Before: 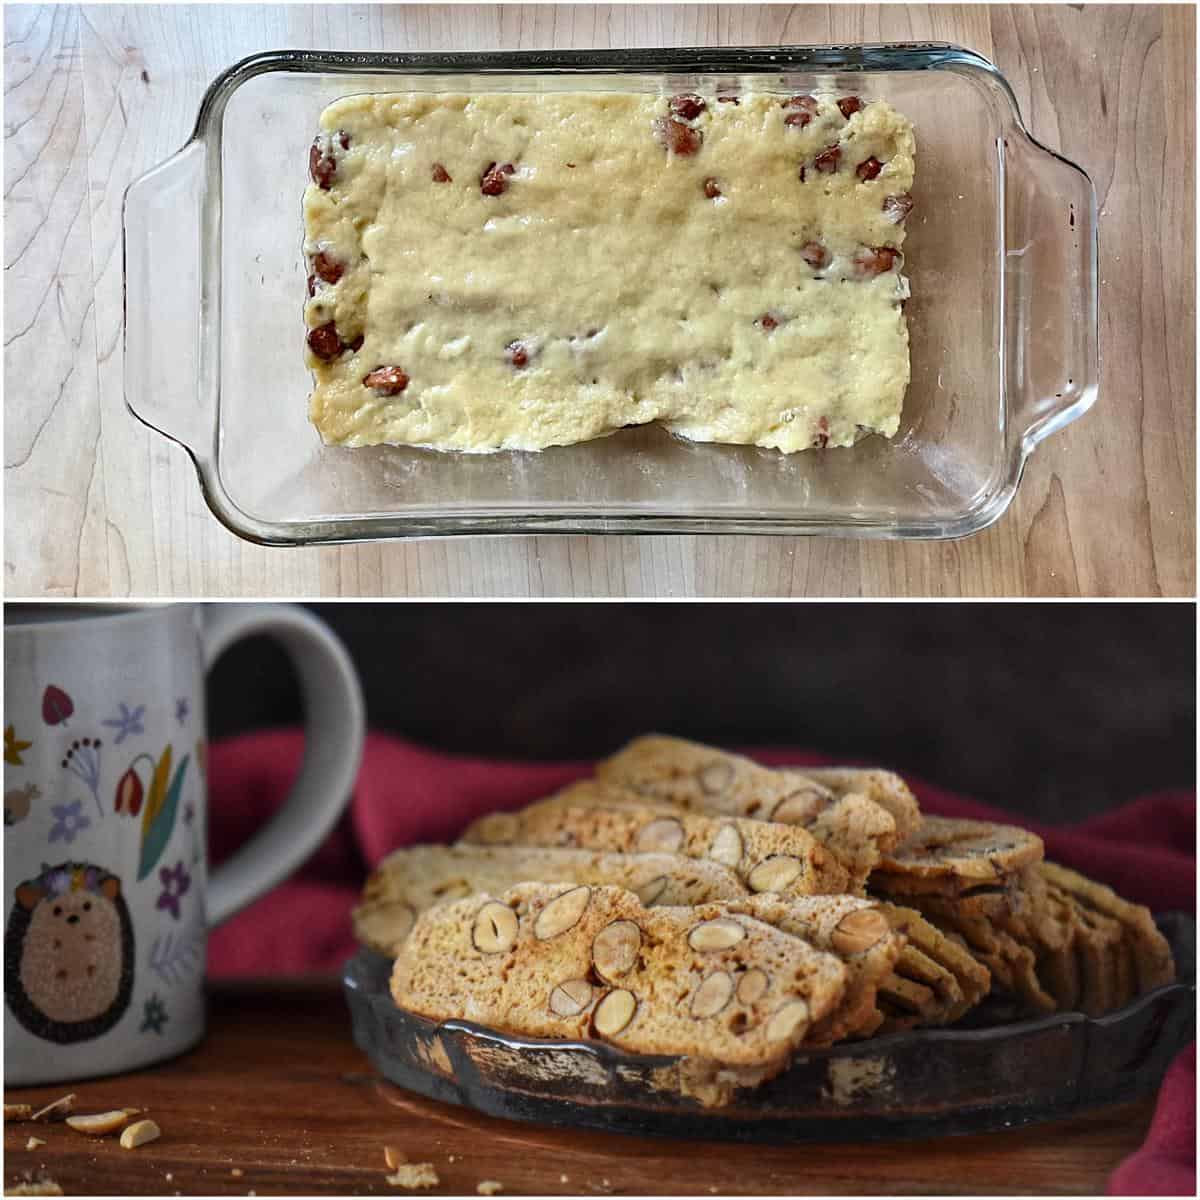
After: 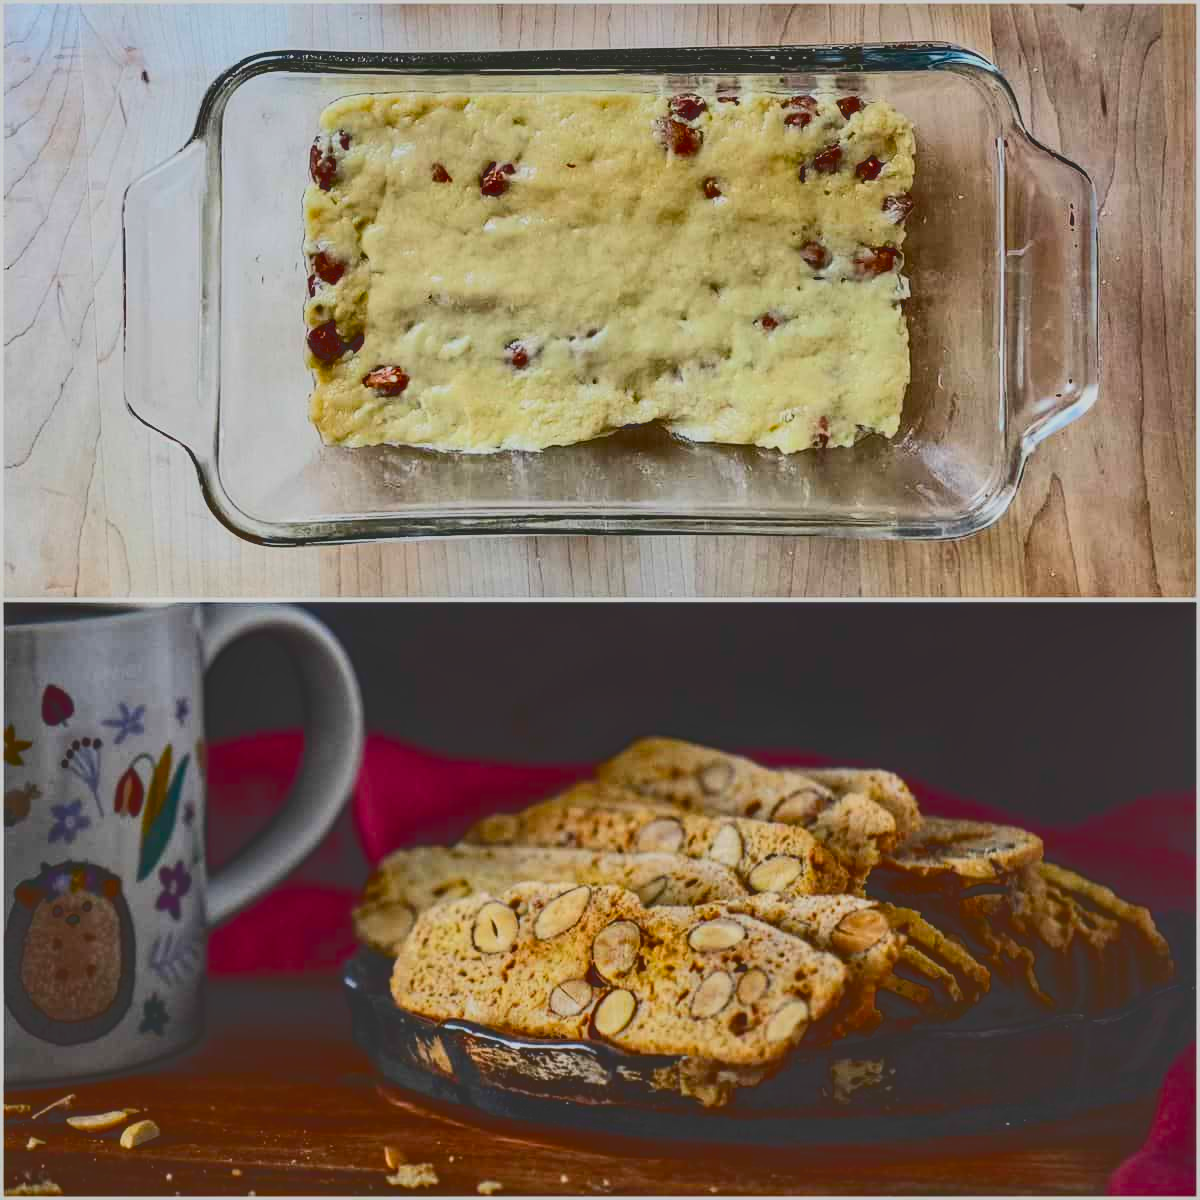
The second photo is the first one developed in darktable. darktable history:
local contrast: detail 130%
color balance rgb: linear chroma grading › global chroma 8.33%, perceptual saturation grading › global saturation 18.52%, global vibrance 7.87%
tone curve: curves: ch0 [(0, 0.23) (0.125, 0.207) (0.245, 0.227) (0.736, 0.695) (1, 0.824)], color space Lab, independent channels, preserve colors none
